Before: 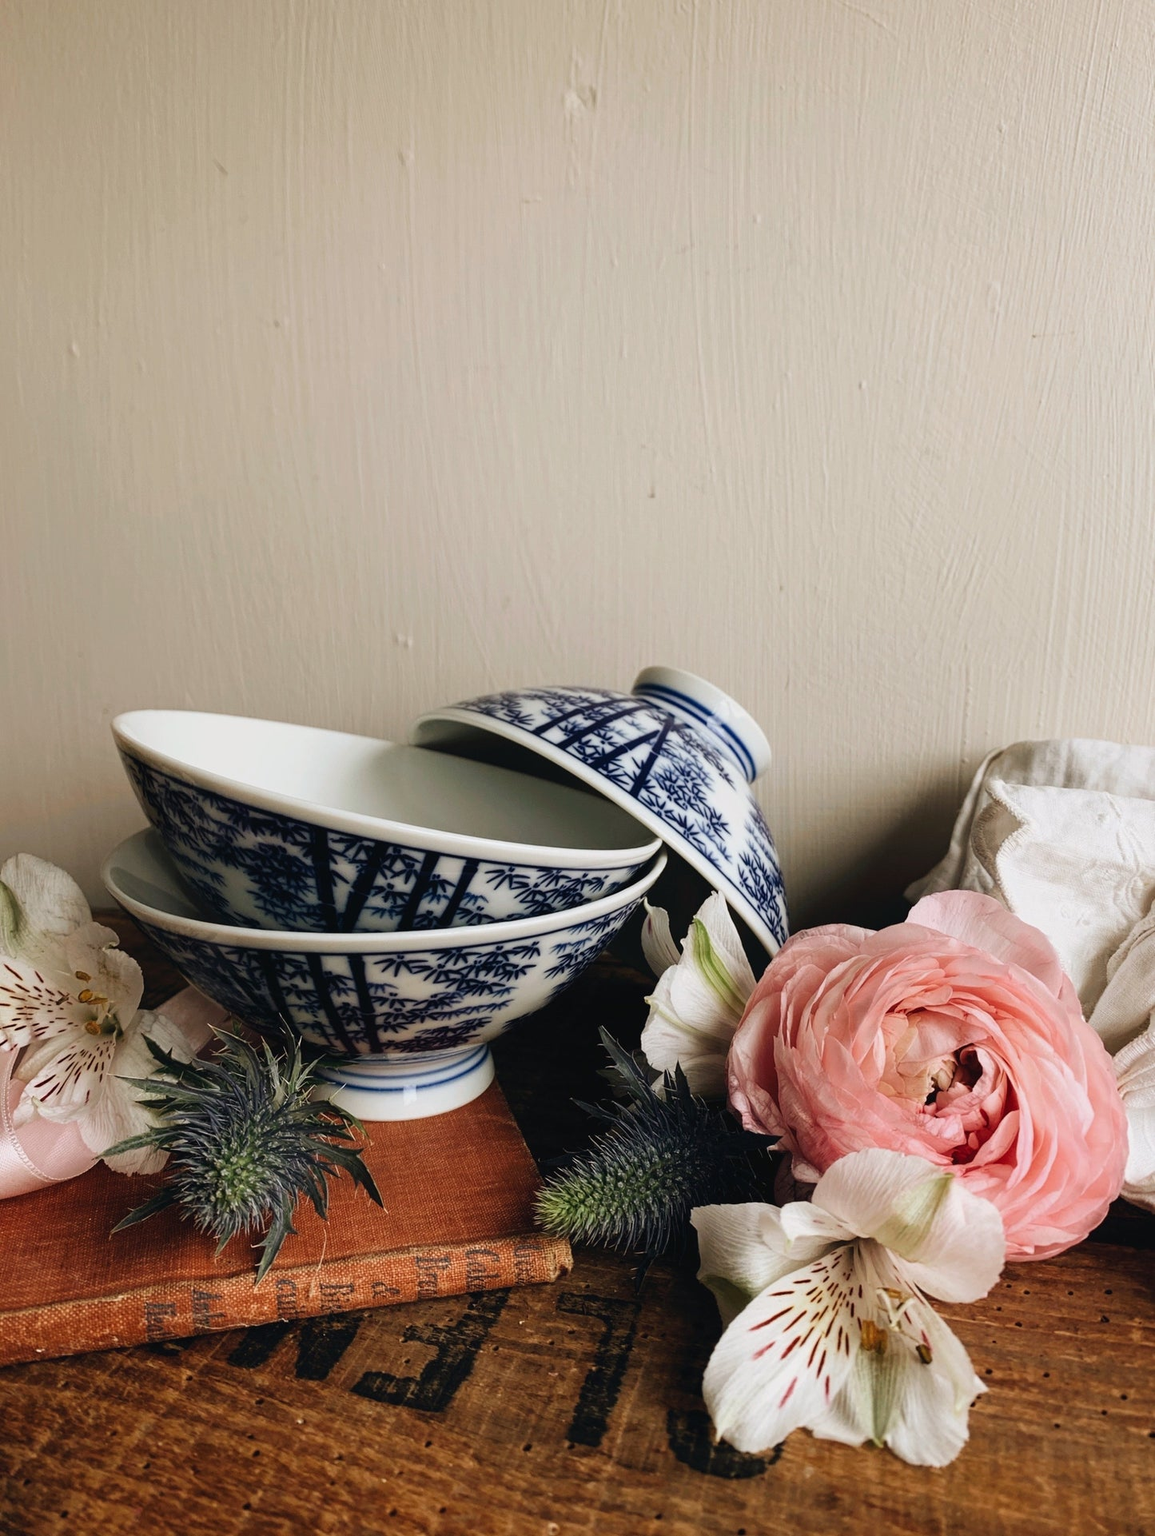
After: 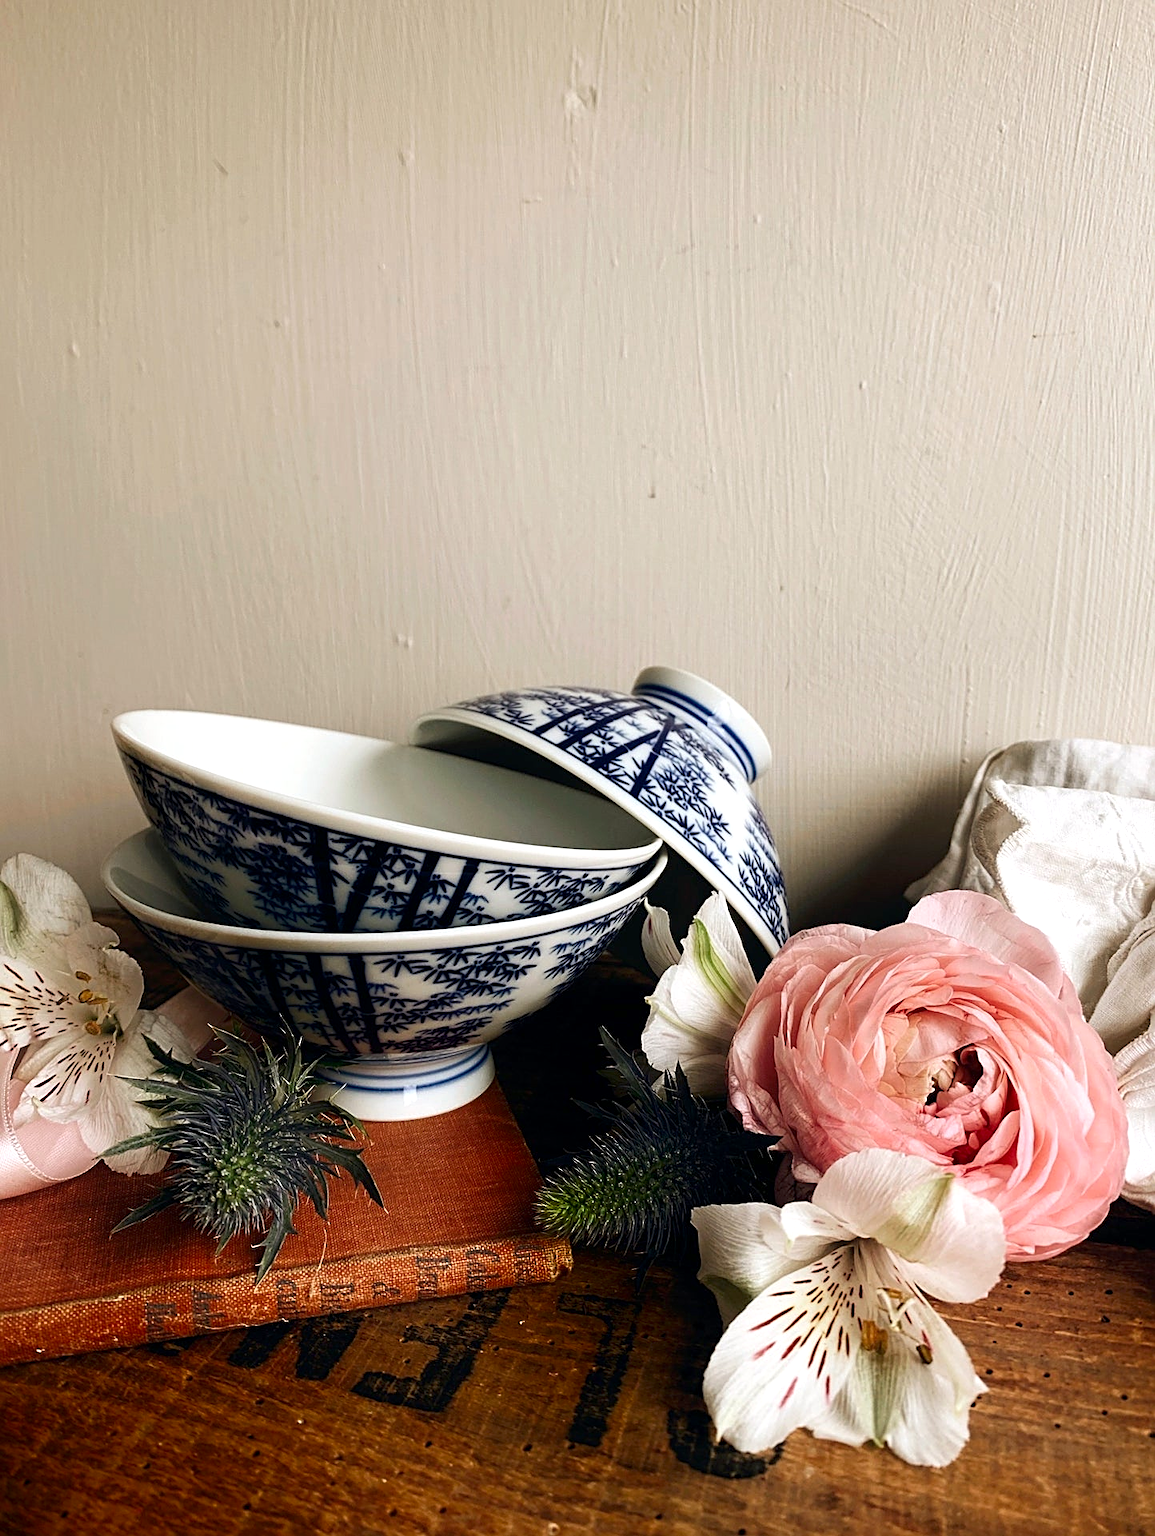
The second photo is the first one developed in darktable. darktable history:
sharpen: on, module defaults
shadows and highlights: shadows -88.03, highlights -35.45, shadows color adjustment 99.15%, highlights color adjustment 0%, soften with gaussian
exposure: black level correction 0.003, exposure 0.383 EV, compensate highlight preservation false
